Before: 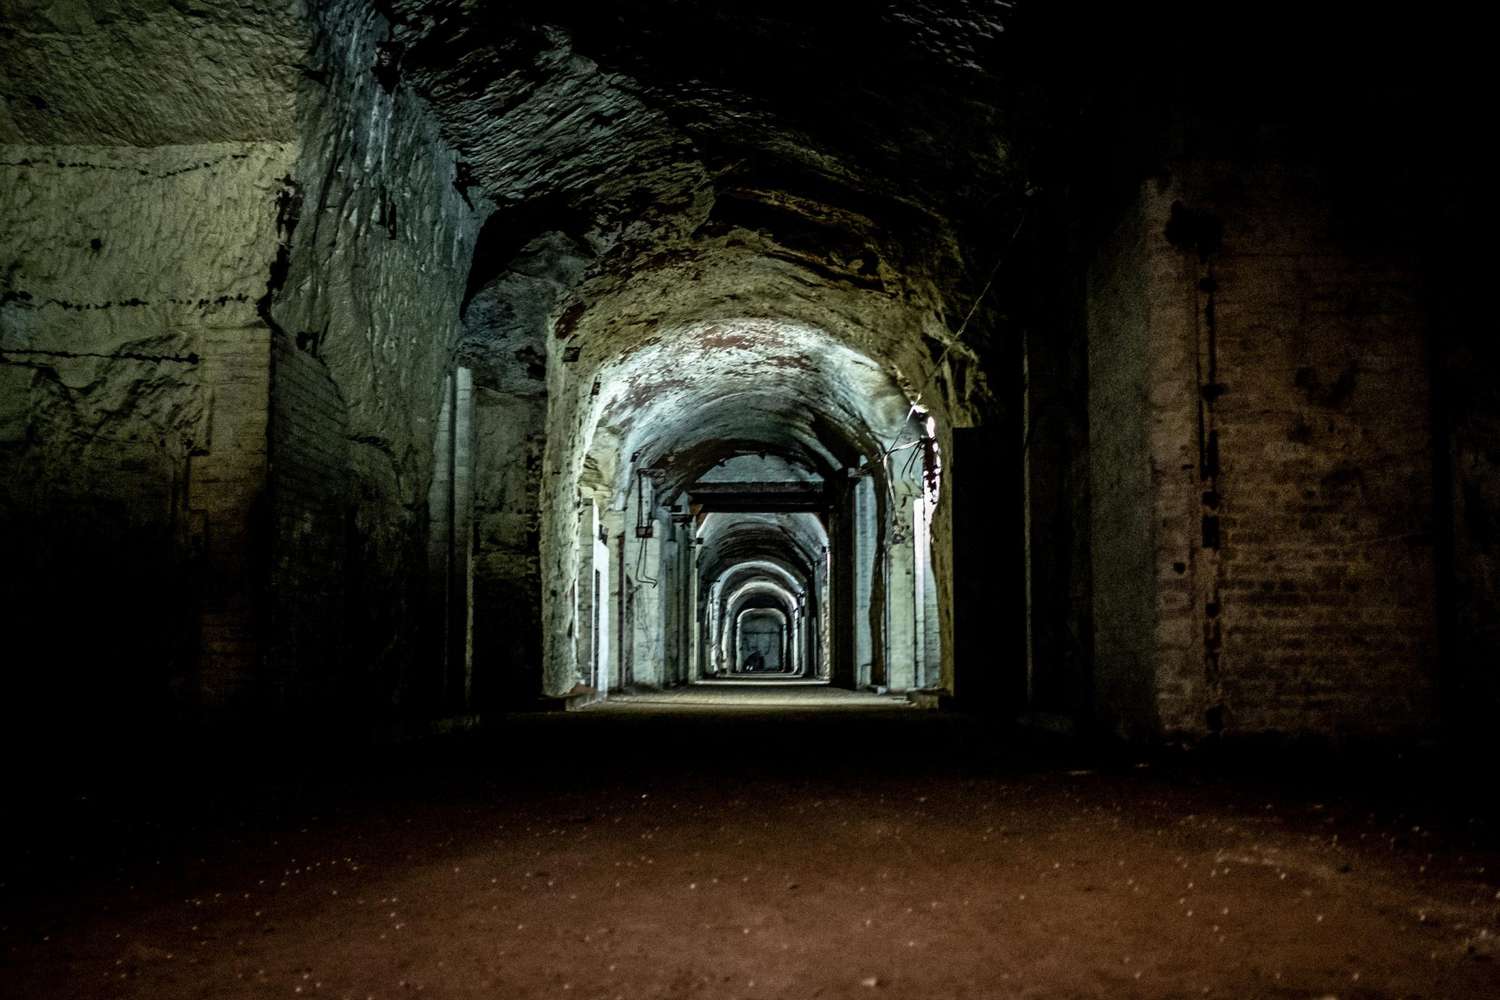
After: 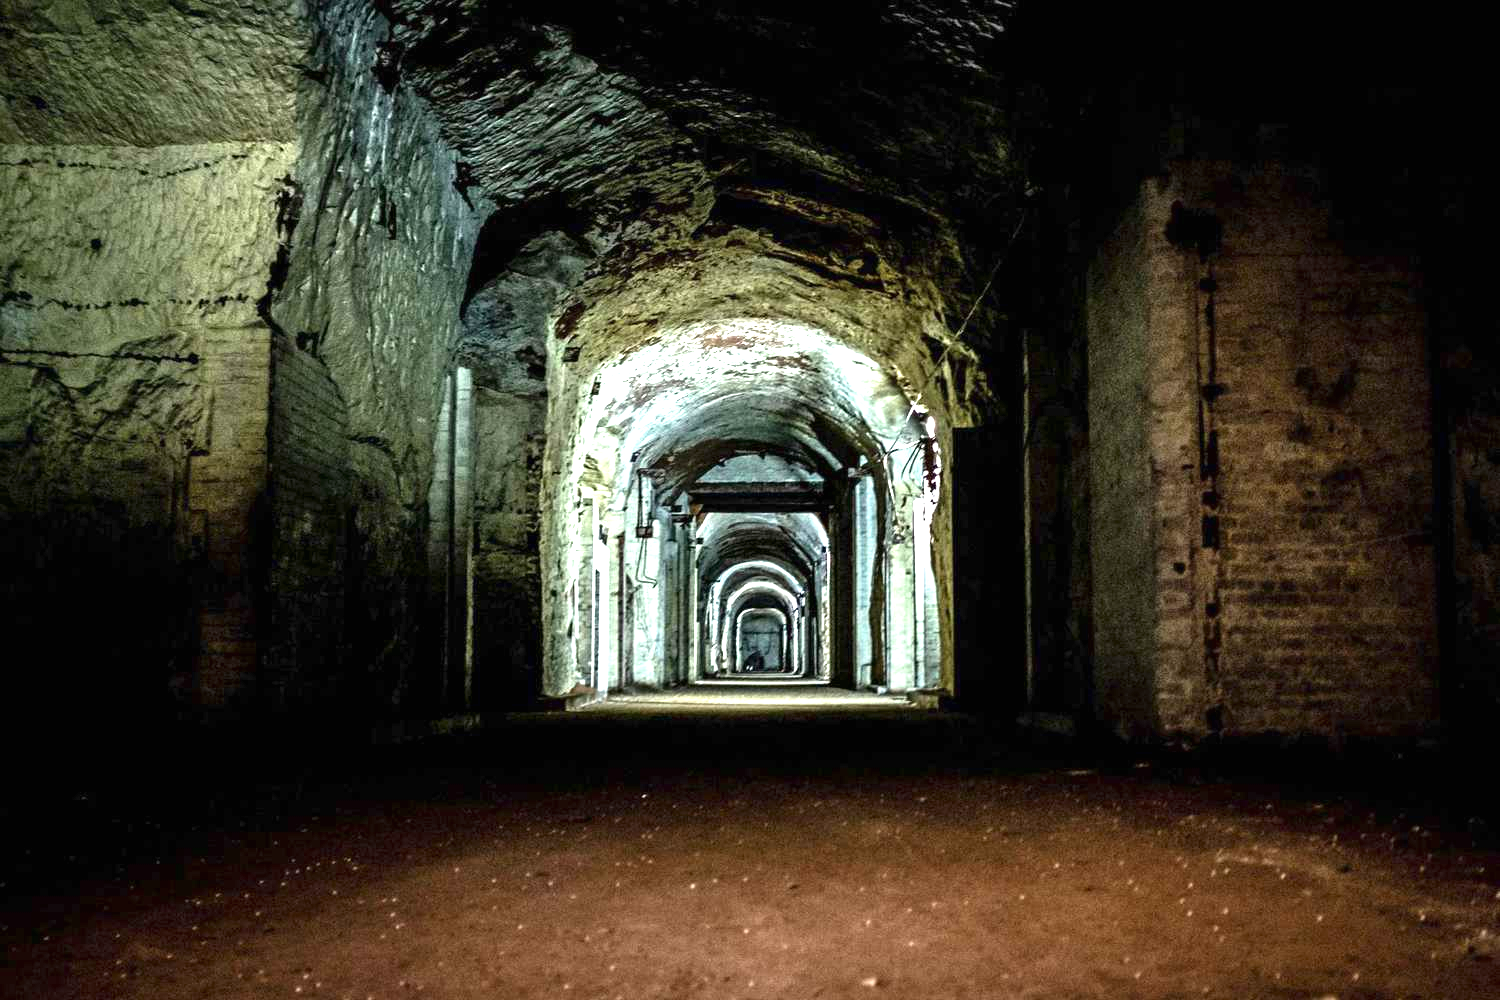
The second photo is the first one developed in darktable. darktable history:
exposure: black level correction 0, exposure 1.487 EV, compensate highlight preservation false
